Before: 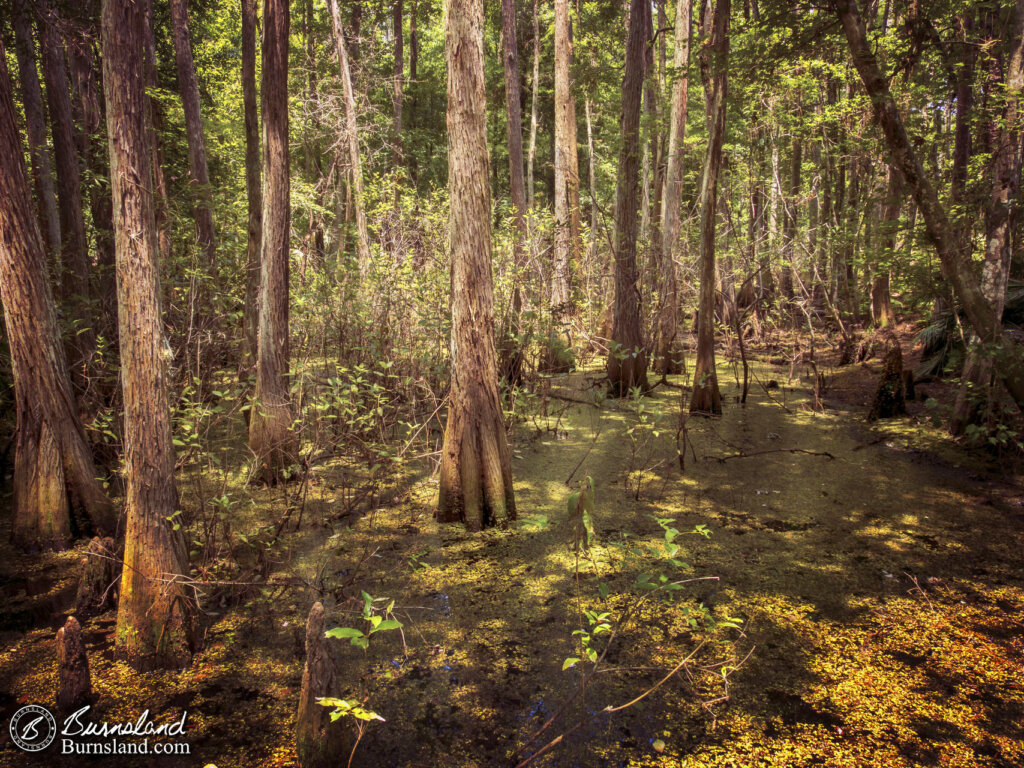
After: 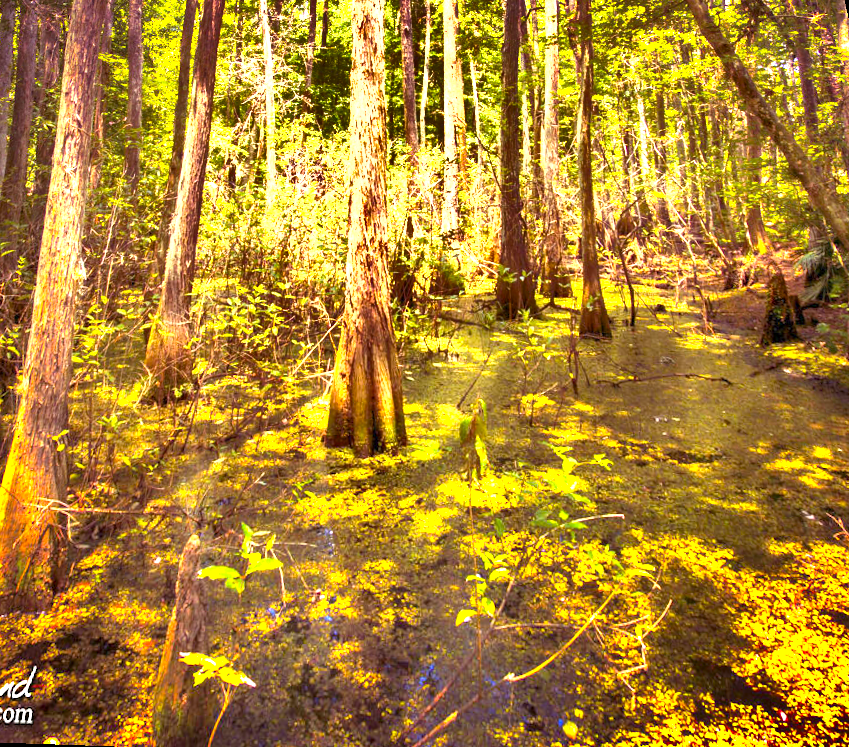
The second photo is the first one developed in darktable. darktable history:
exposure: exposure 2.003 EV, compensate highlight preservation false
rotate and perspective: rotation 0.72°, lens shift (vertical) -0.352, lens shift (horizontal) -0.051, crop left 0.152, crop right 0.859, crop top 0.019, crop bottom 0.964
color balance rgb: linear chroma grading › global chroma 15%, perceptual saturation grading › global saturation 30%
shadows and highlights: radius 100.41, shadows 50.55, highlights -64.36, highlights color adjustment 49.82%, soften with gaussian
